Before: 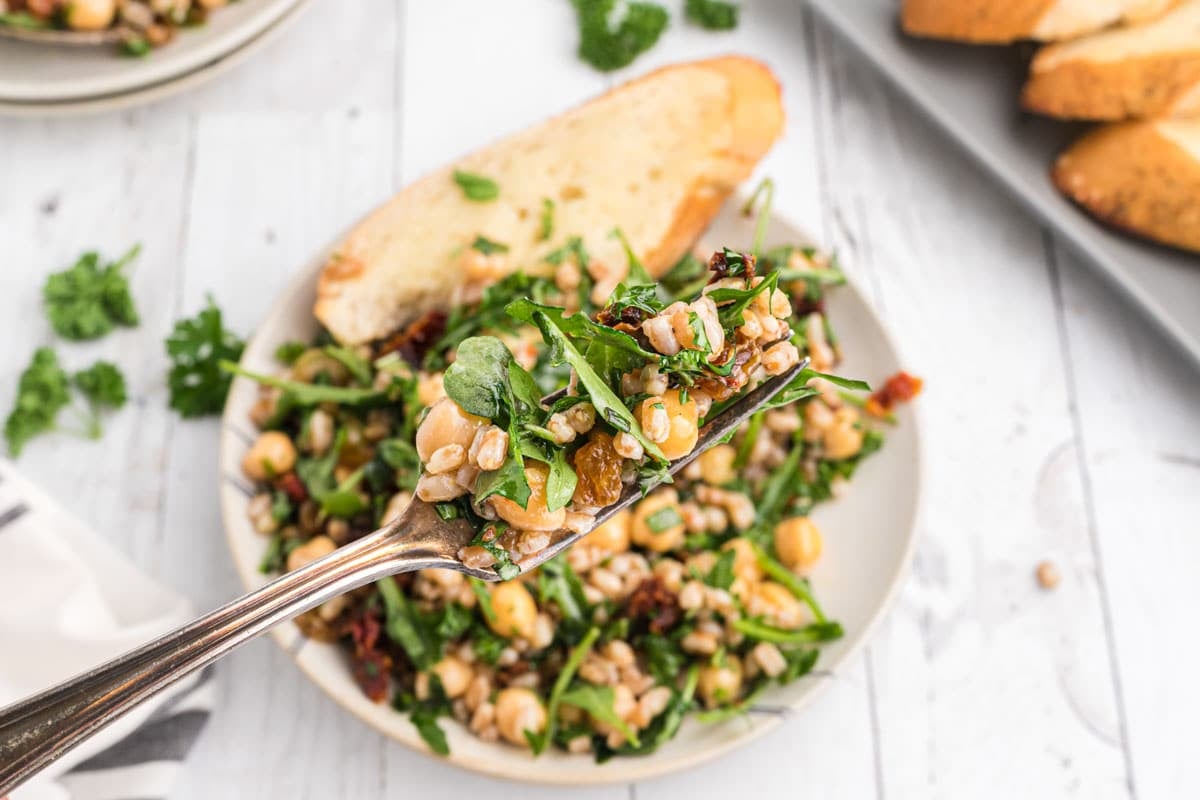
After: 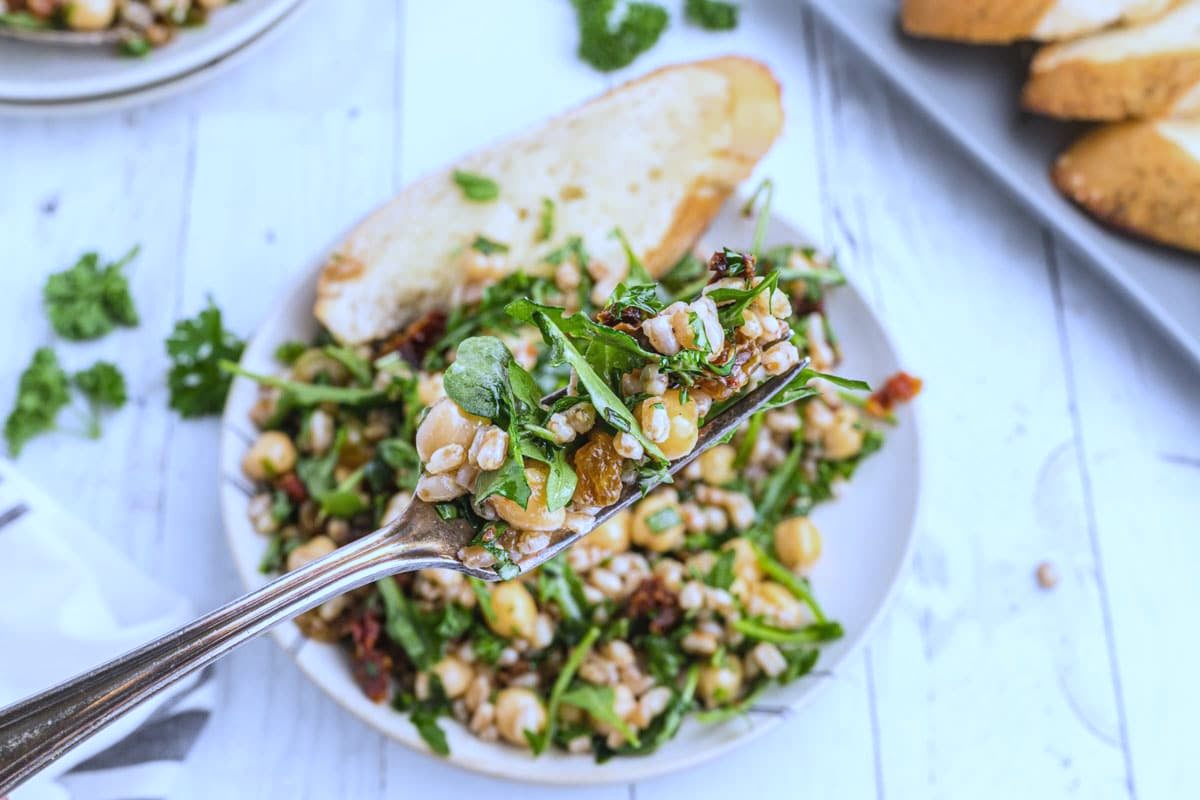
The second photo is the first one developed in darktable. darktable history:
local contrast: detail 110%
white balance: red 0.871, blue 1.249
